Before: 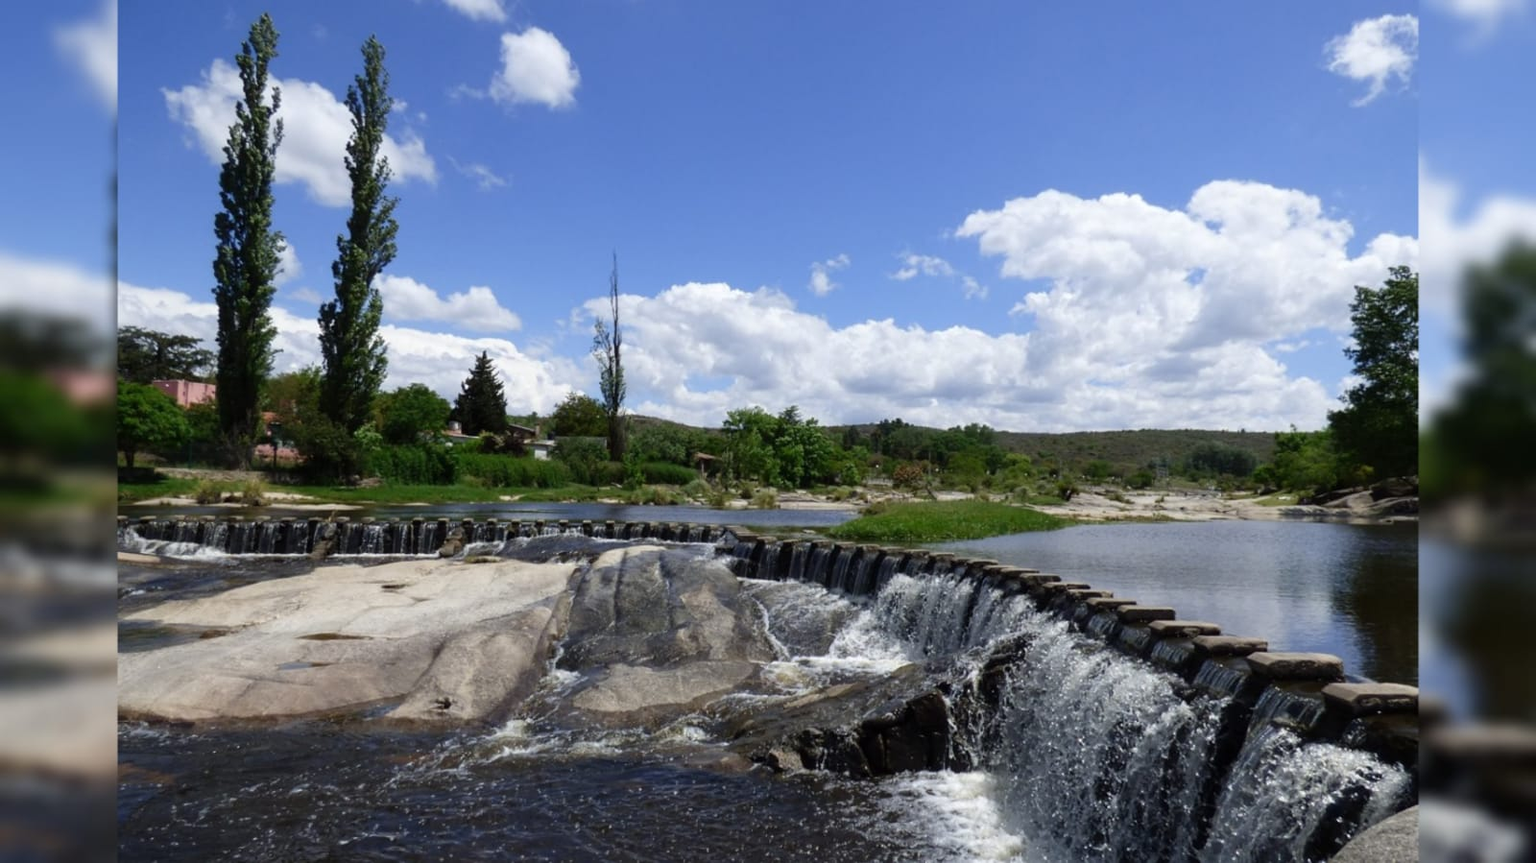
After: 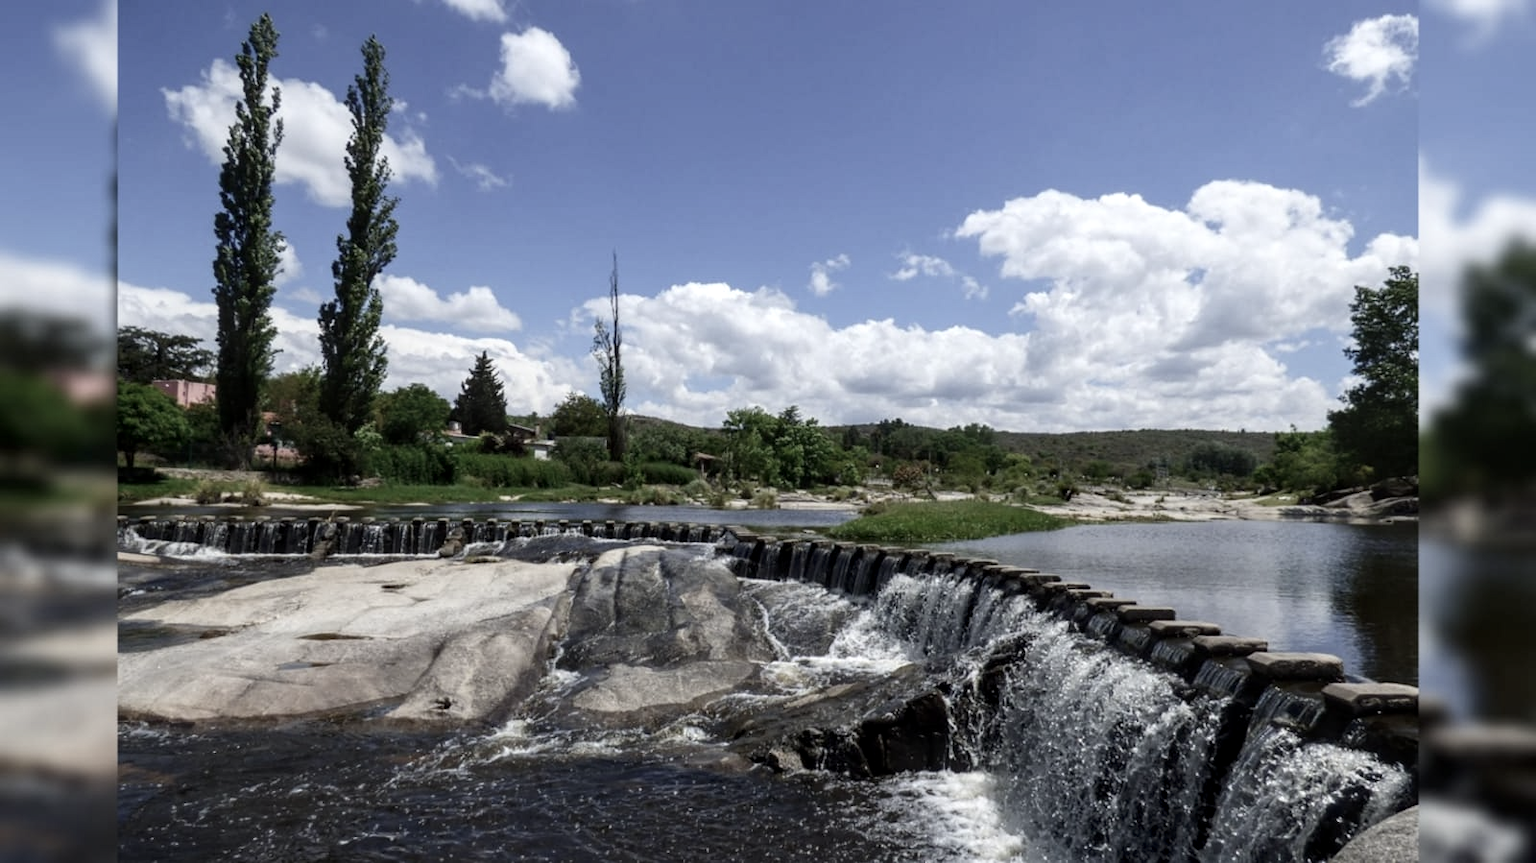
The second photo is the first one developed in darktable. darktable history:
contrast brightness saturation: contrast 0.105, saturation -0.354
local contrast: on, module defaults
